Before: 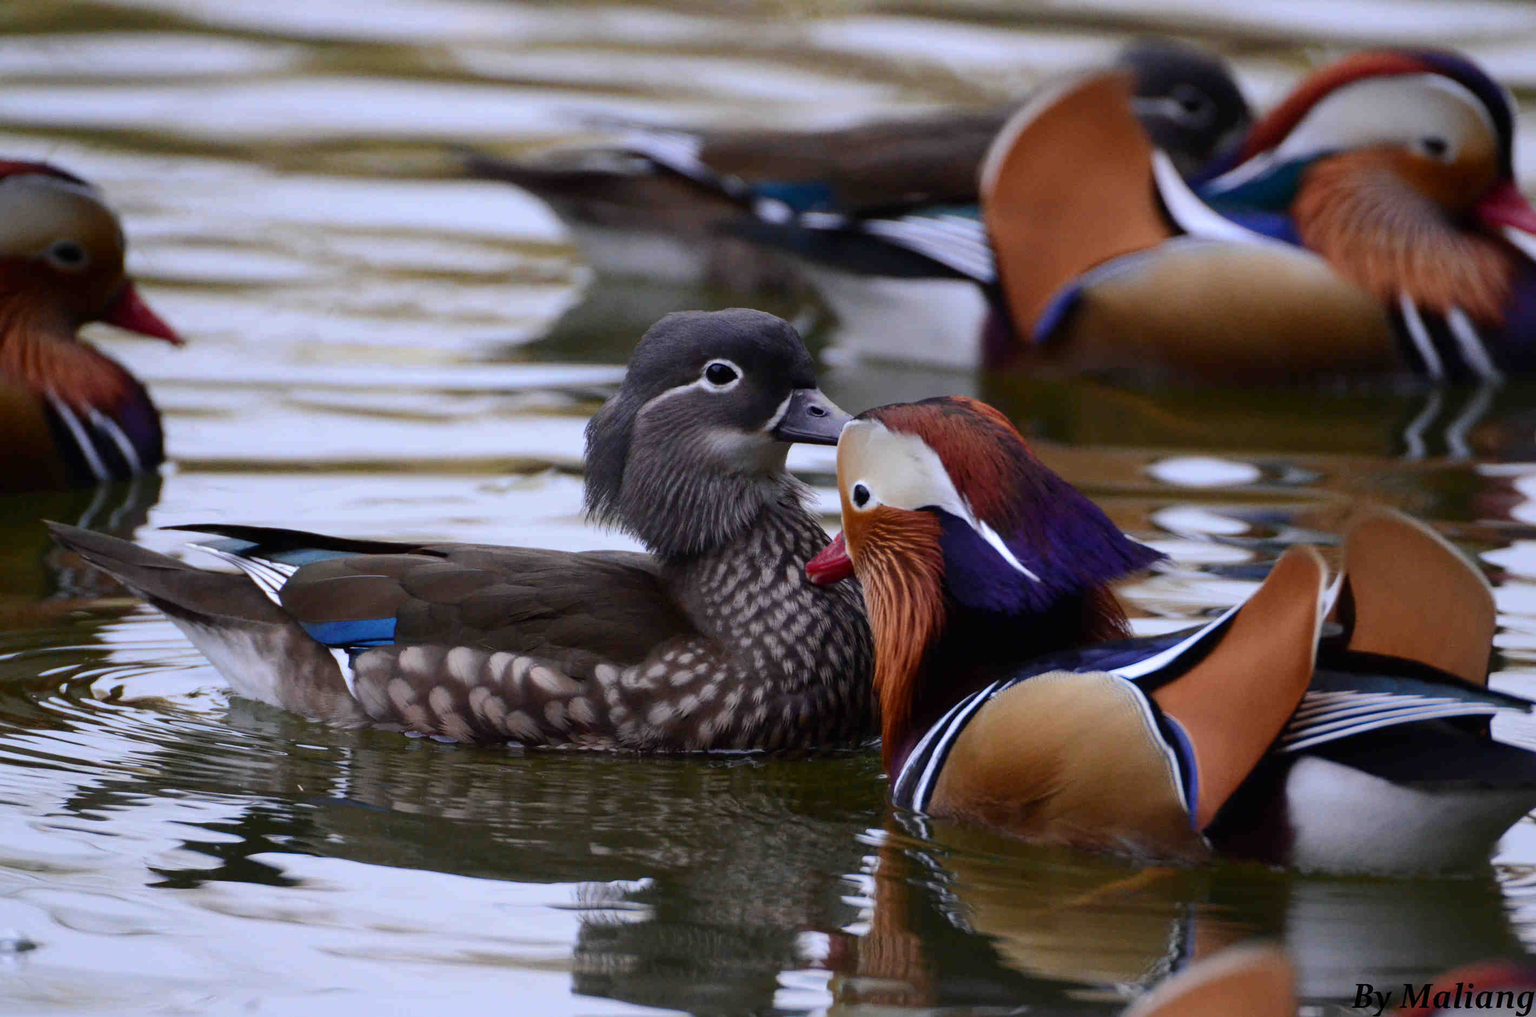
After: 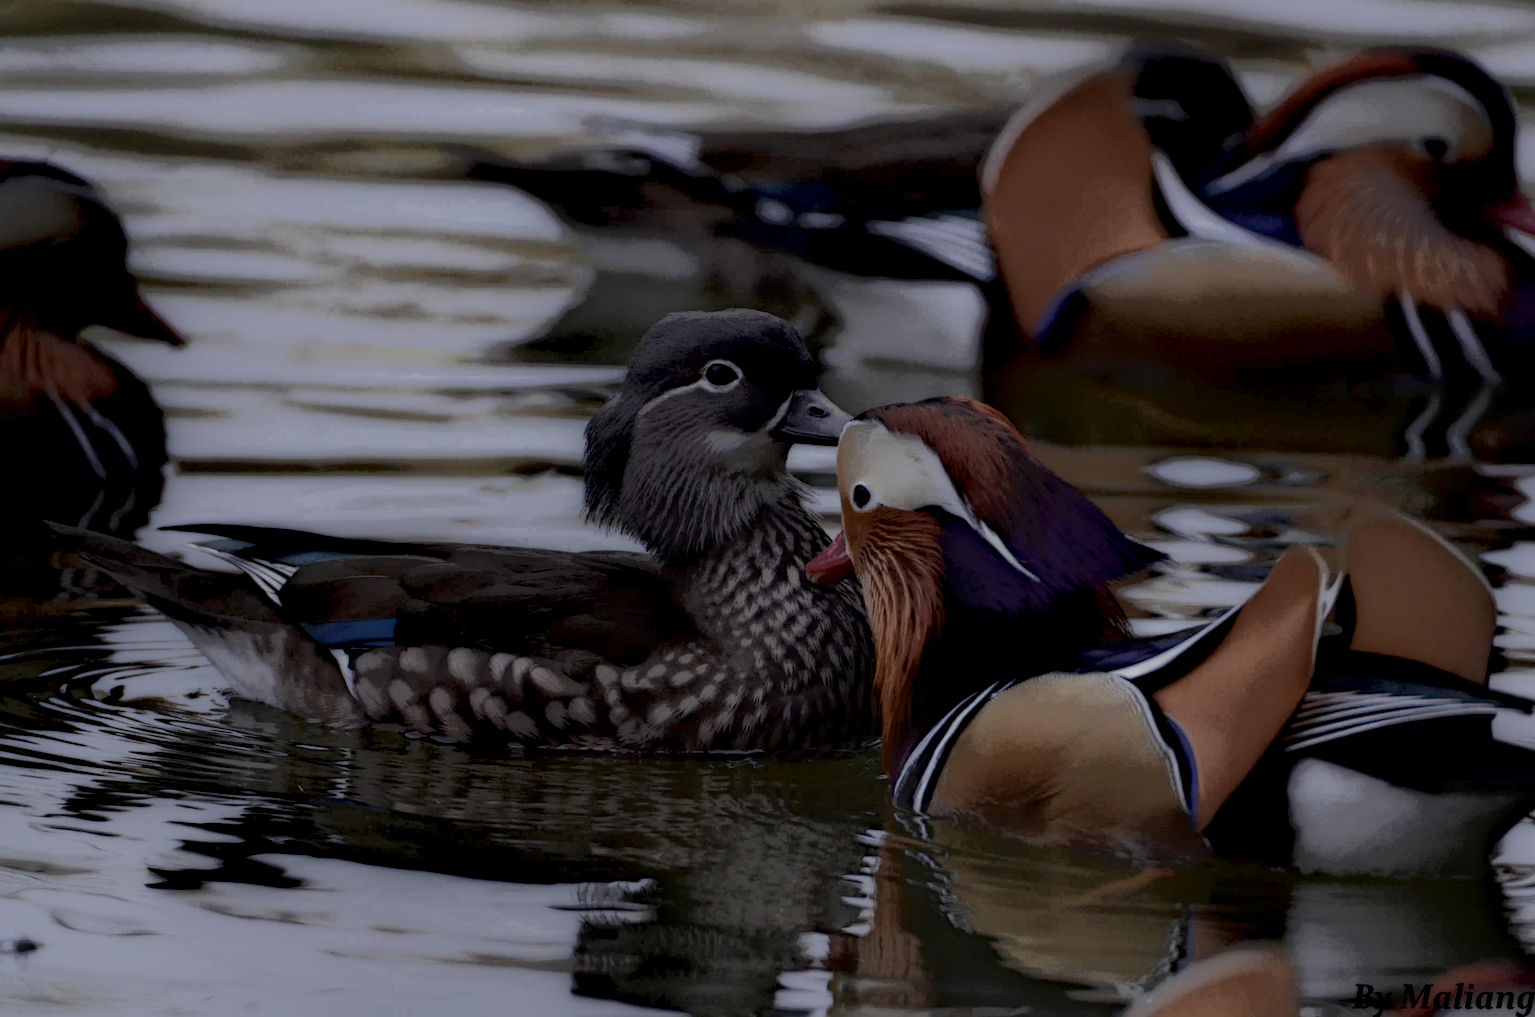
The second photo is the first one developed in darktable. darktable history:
contrast brightness saturation: contrast -0.263, saturation -0.446
local contrast: highlights 4%, shadows 243%, detail 164%, midtone range 0.007
